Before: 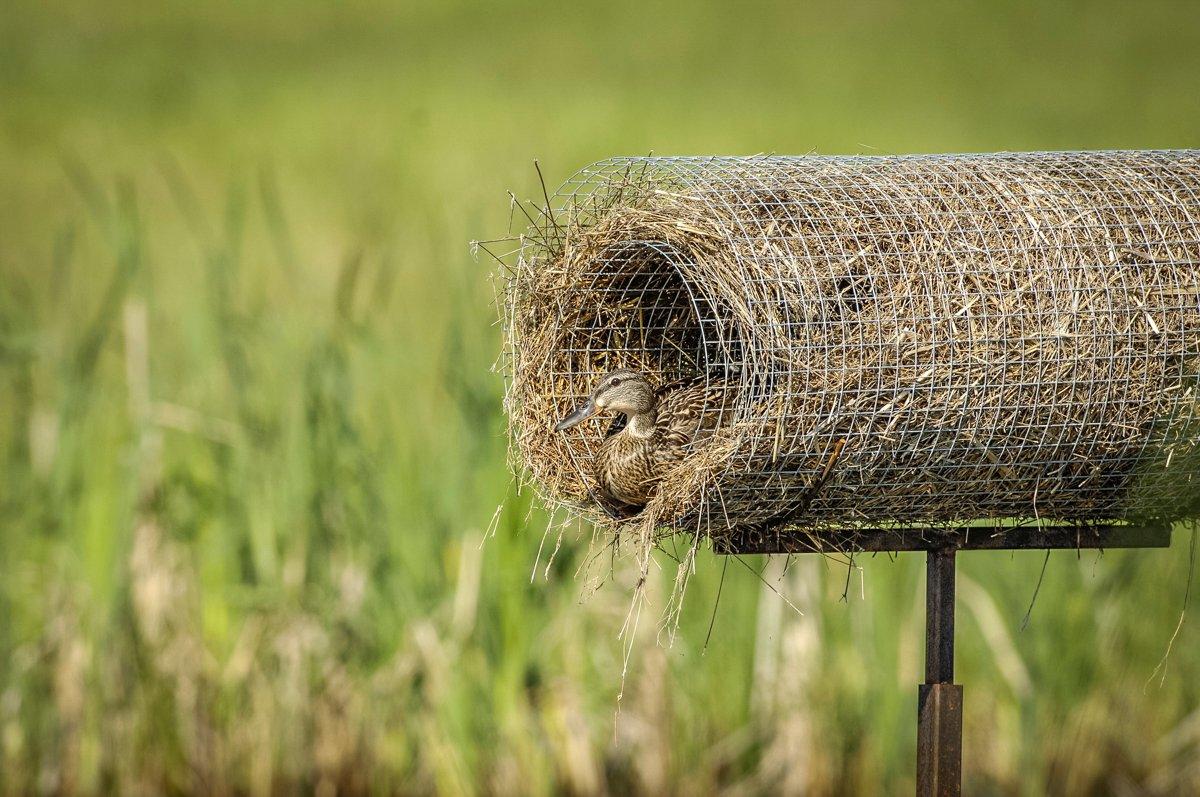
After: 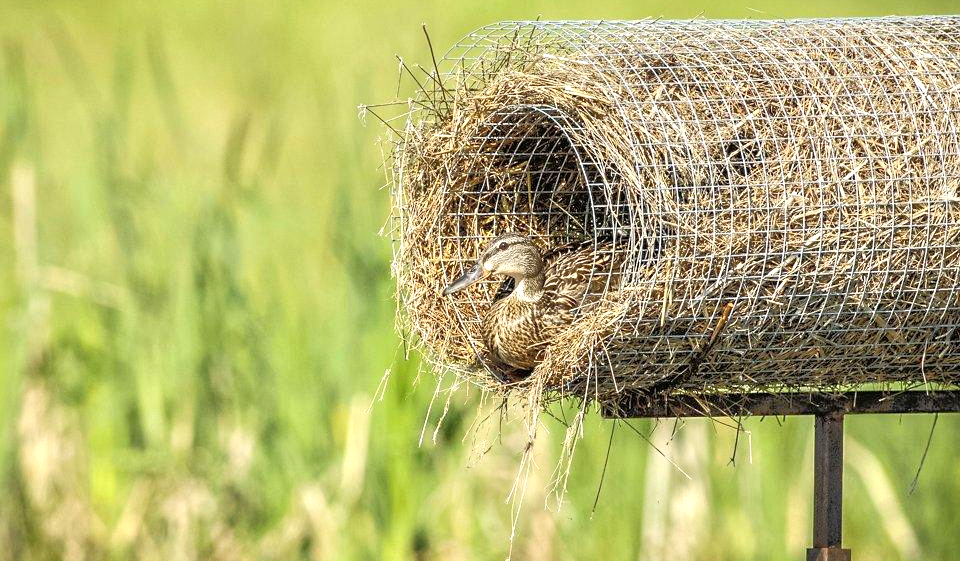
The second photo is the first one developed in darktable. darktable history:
exposure: exposure 0.548 EV, compensate highlight preservation false
tone equalizer: -8 EV -0.515 EV, -7 EV -0.294 EV, -6 EV -0.1 EV, -5 EV 0.38 EV, -4 EV 0.967 EV, -3 EV 0.825 EV, -2 EV -0.014 EV, -1 EV 0.137 EV, +0 EV -0.013 EV
crop: left 9.34%, top 17.147%, right 10.648%, bottom 12.341%
